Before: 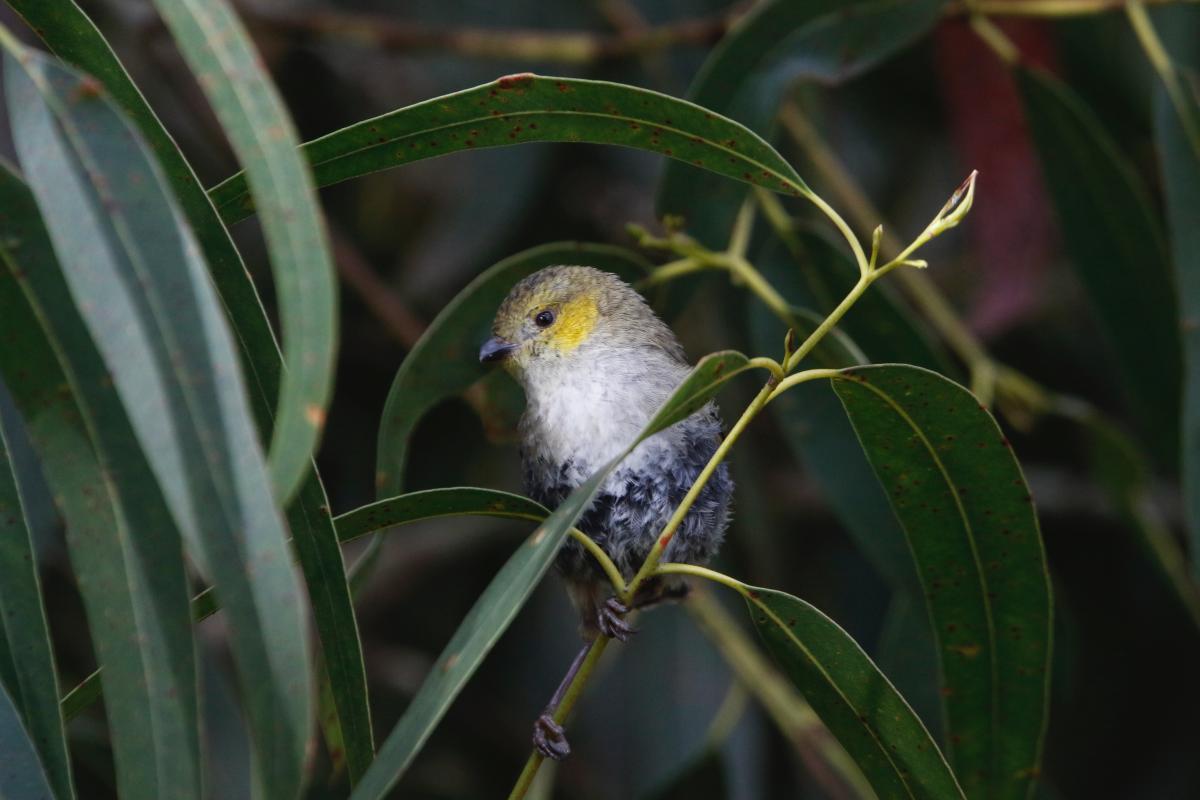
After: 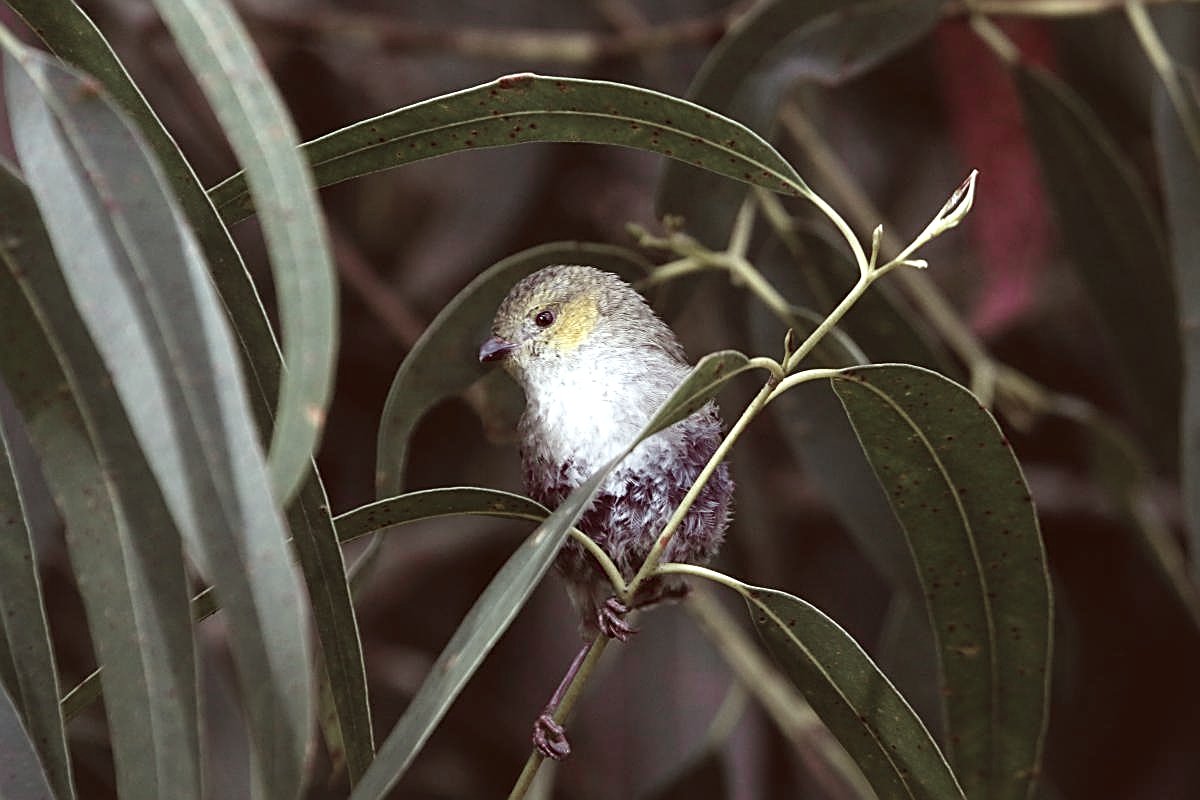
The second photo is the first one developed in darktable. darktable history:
sharpen: amount 0.901
color zones: curves: ch0 [(0, 0.6) (0.129, 0.508) (0.193, 0.483) (0.429, 0.5) (0.571, 0.5) (0.714, 0.5) (0.857, 0.5) (1, 0.6)]; ch1 [(0, 0.481) (0.112, 0.245) (0.213, 0.223) (0.429, 0.233) (0.571, 0.231) (0.683, 0.242) (0.857, 0.296) (1, 0.481)]
exposure: exposure 0.7 EV, compensate highlight preservation false
color correction: highlights a* -7.23, highlights b* -0.161, shadows a* 20.08, shadows b* 11.73
